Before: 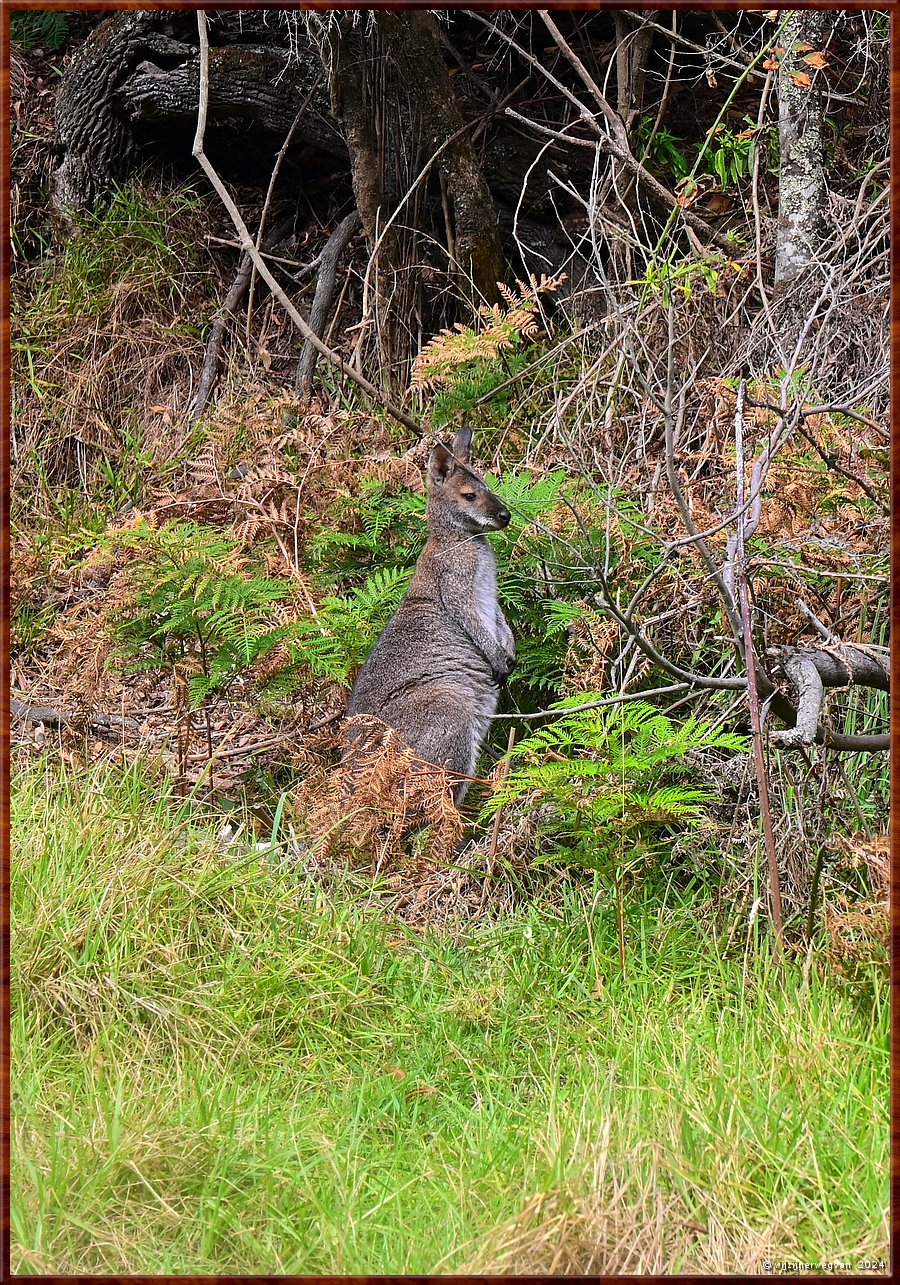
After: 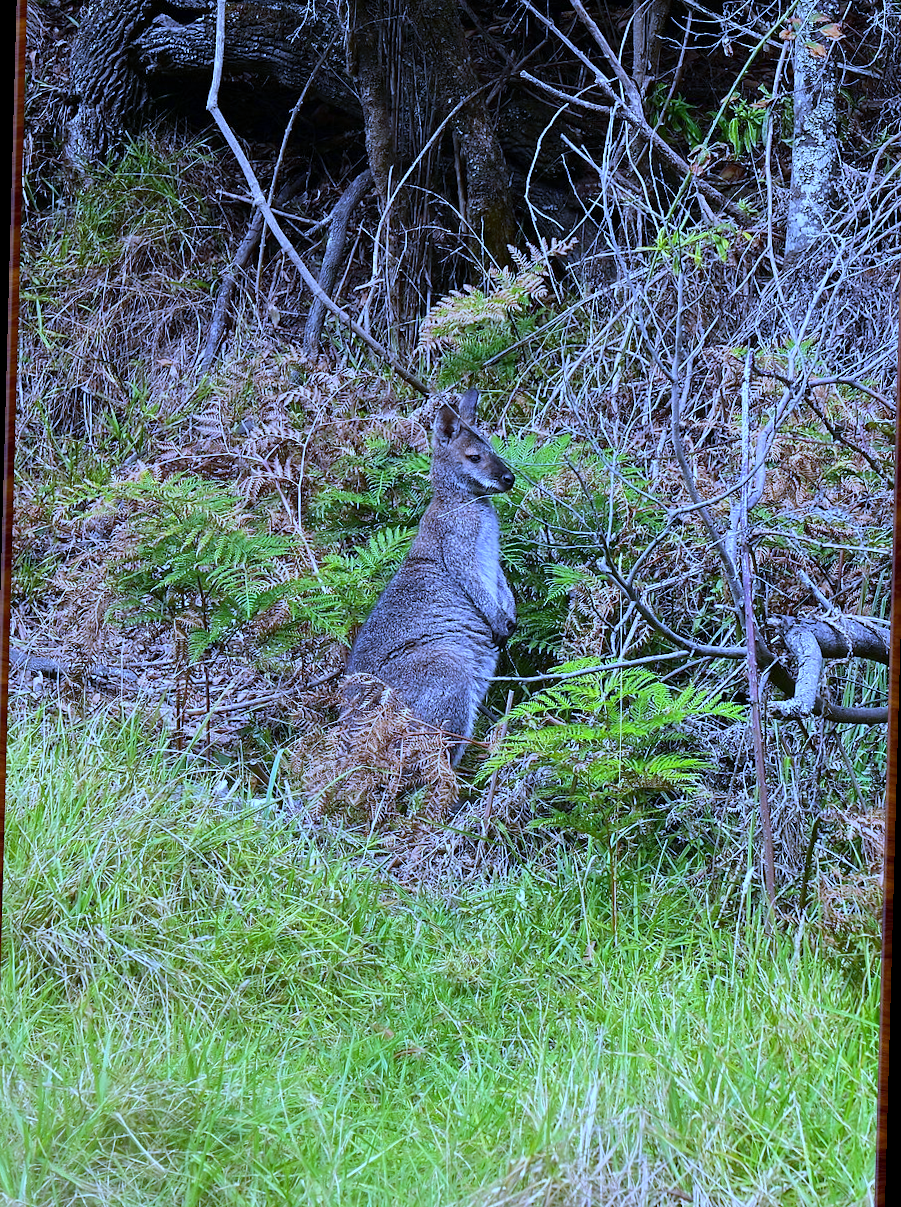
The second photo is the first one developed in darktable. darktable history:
rotate and perspective: rotation 1.57°, crop left 0.018, crop right 0.982, crop top 0.039, crop bottom 0.961
white balance: red 0.766, blue 1.537
